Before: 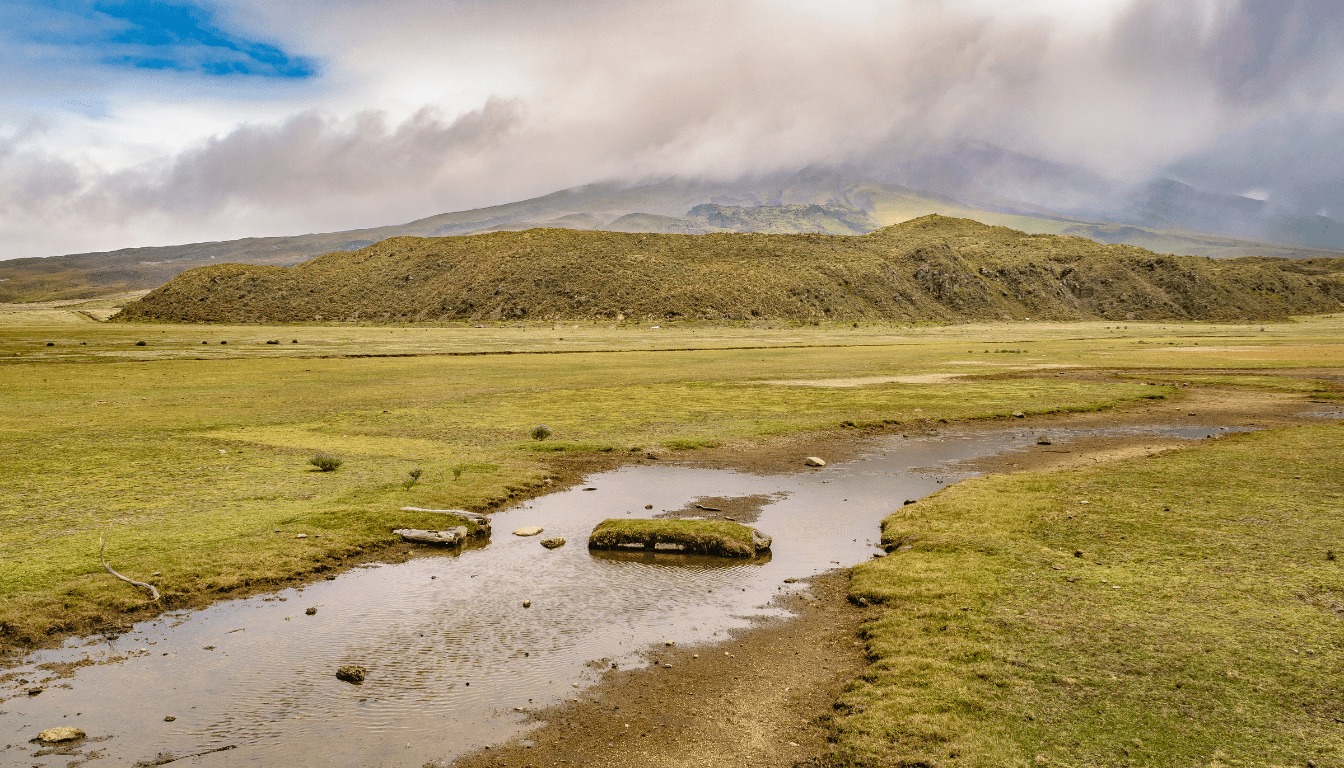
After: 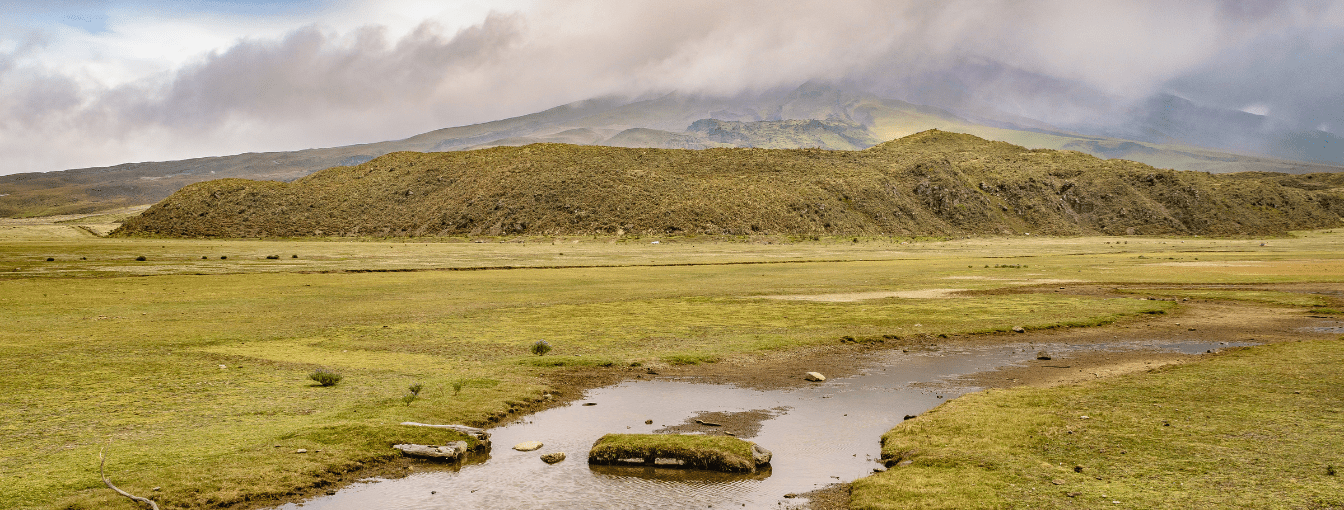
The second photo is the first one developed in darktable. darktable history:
crop: top 11.139%, bottom 22.386%
